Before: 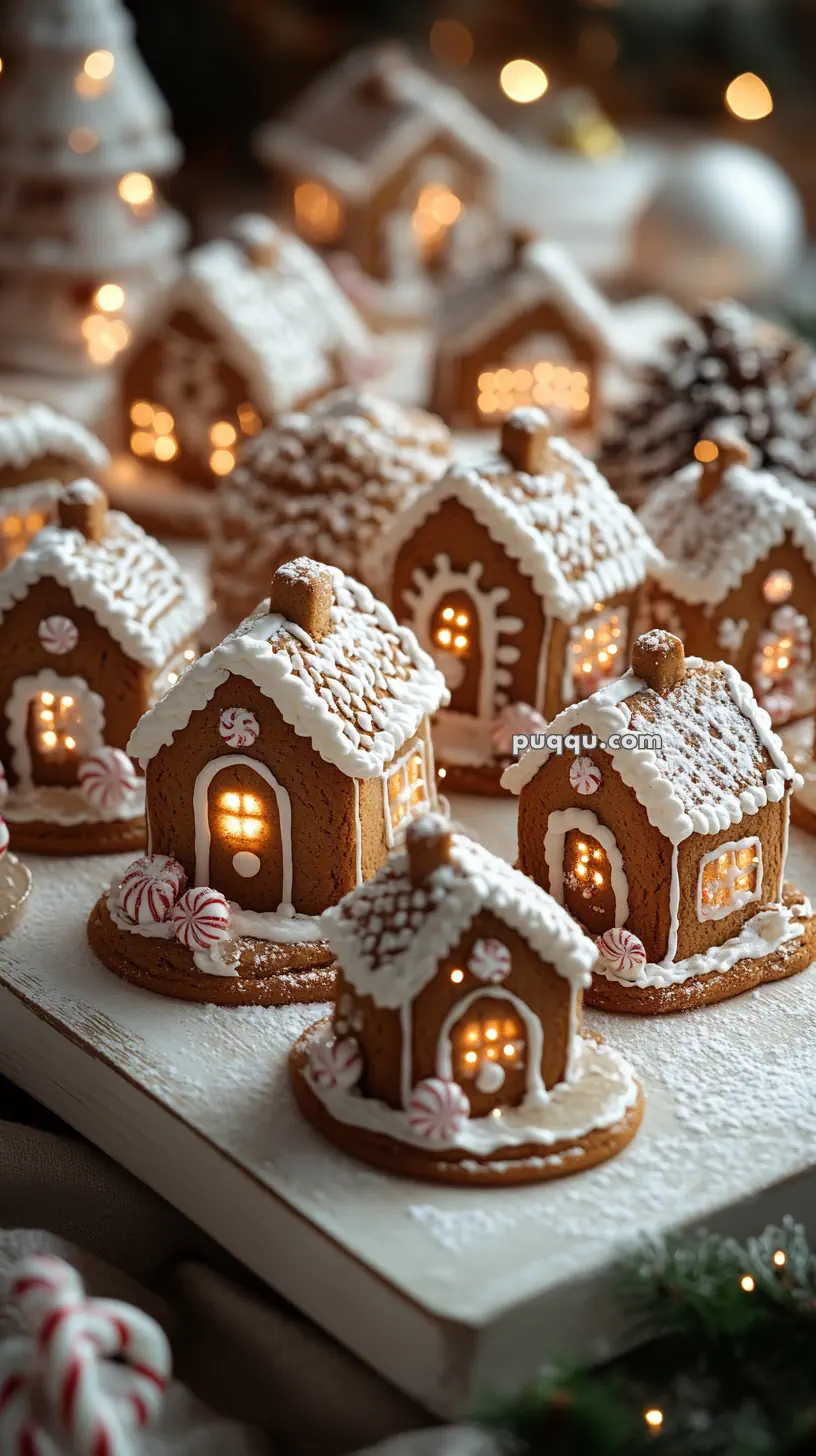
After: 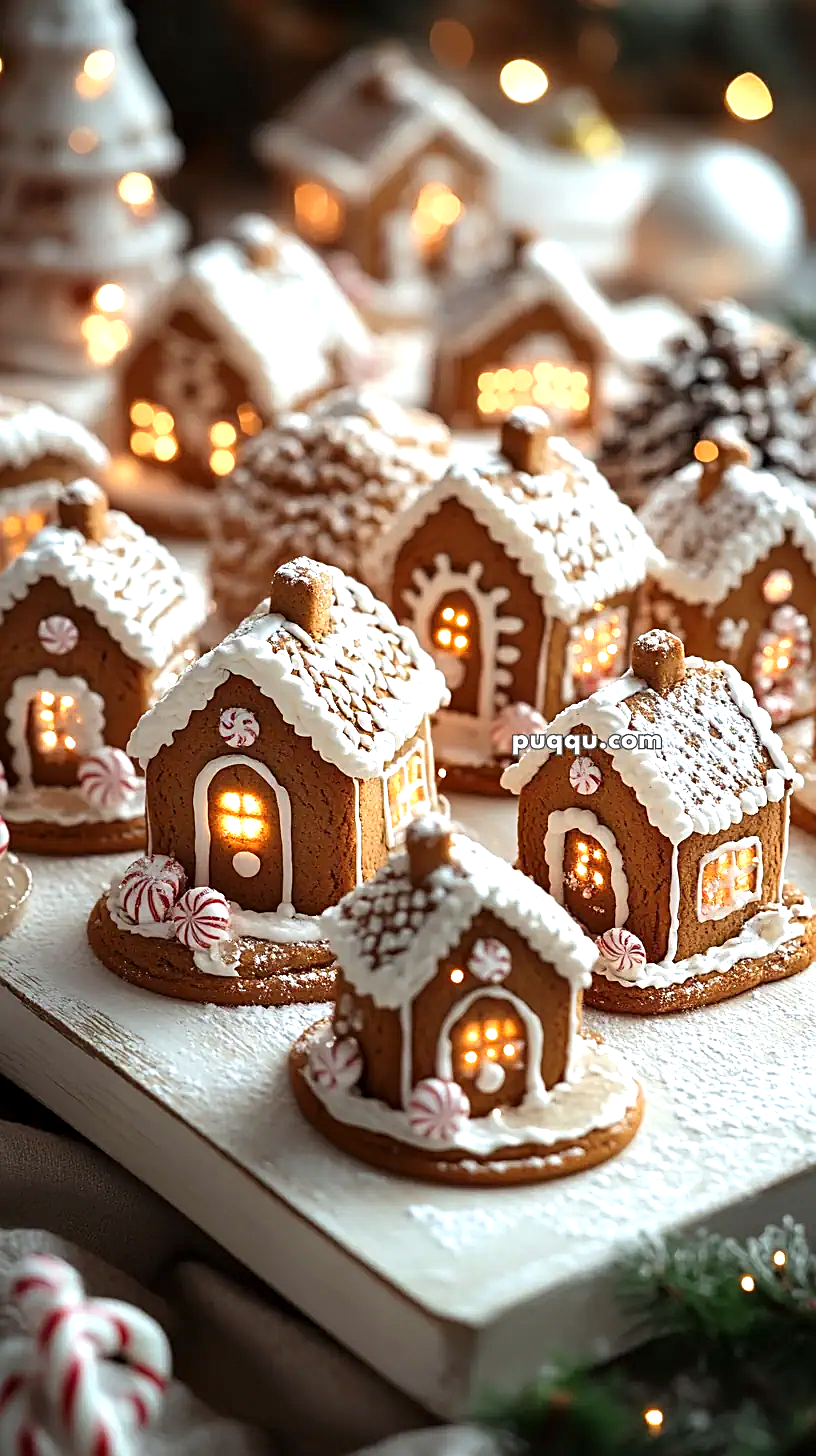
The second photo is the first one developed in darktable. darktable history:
exposure: black level correction 0, exposure 0.699 EV, compensate exposure bias true, compensate highlight preservation false
contrast equalizer: y [[0.528, 0.548, 0.563, 0.562, 0.546, 0.526], [0.55 ×6], [0 ×6], [0 ×6], [0 ×6]], mix 0.288
sharpen: on, module defaults
